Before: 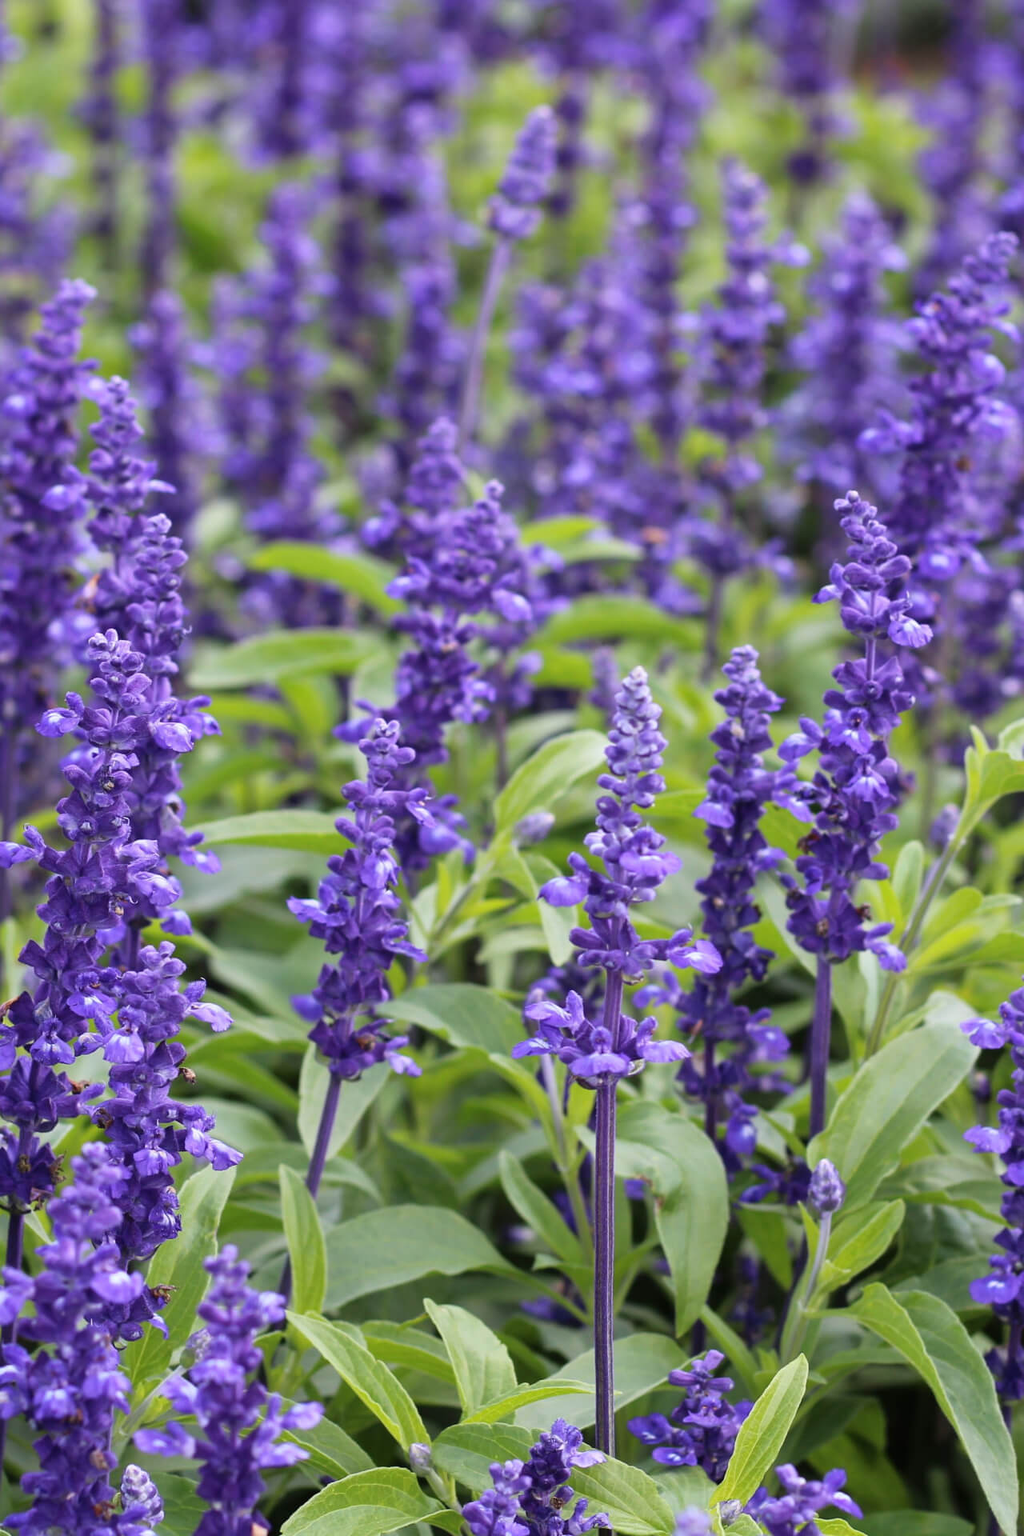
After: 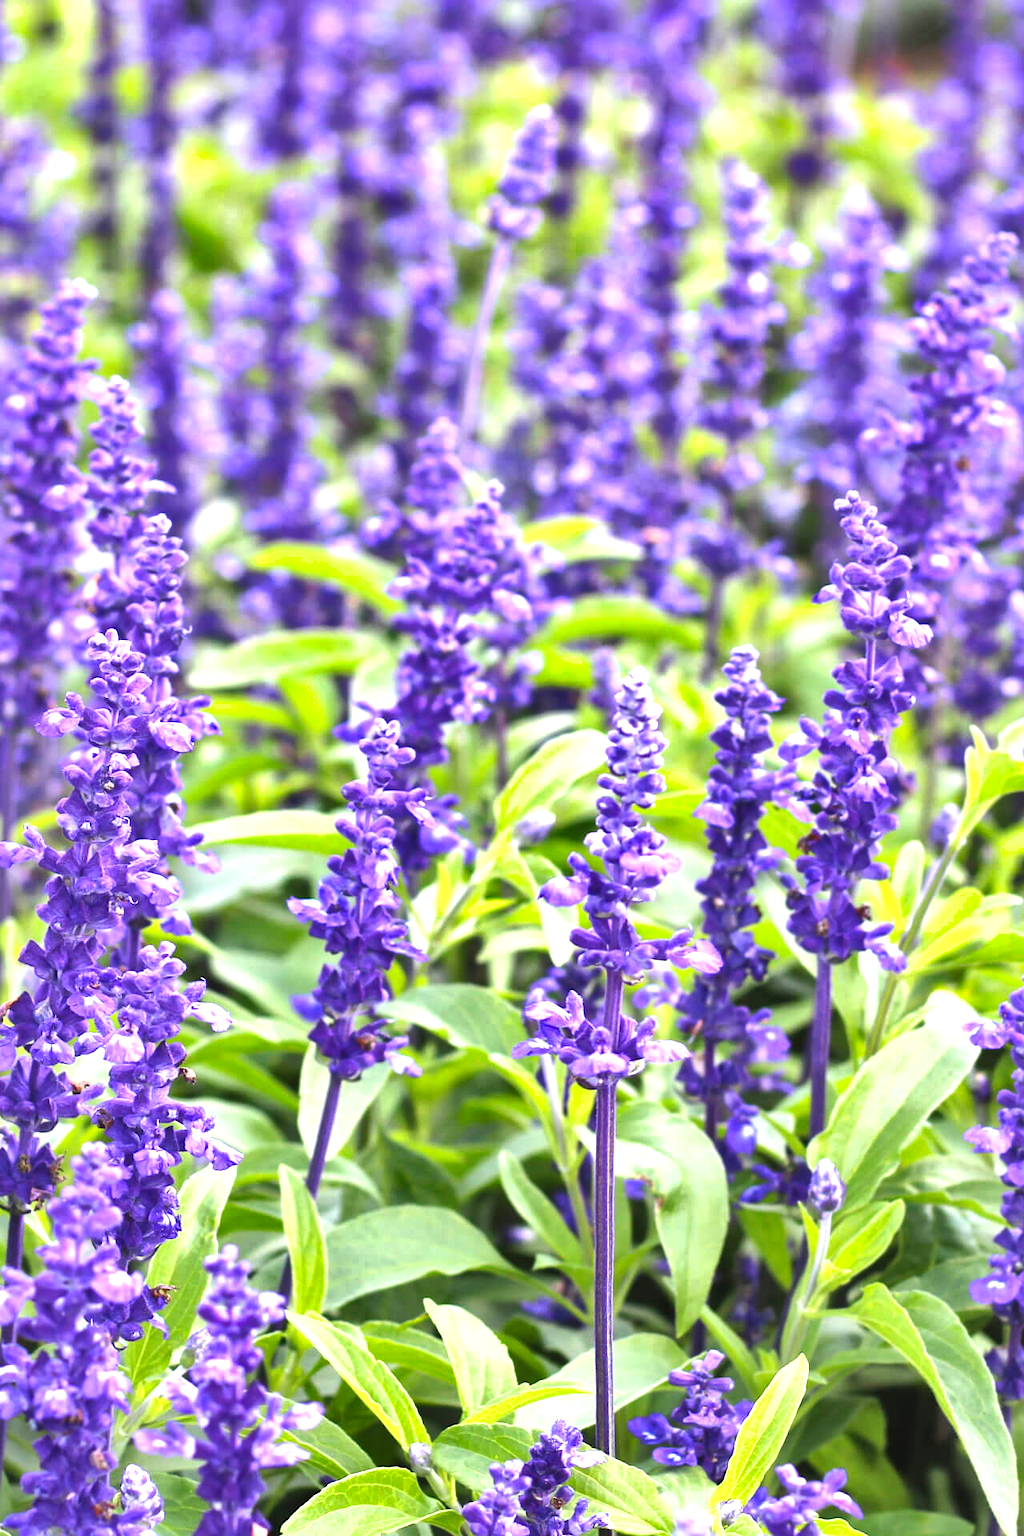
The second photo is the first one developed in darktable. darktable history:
local contrast: mode bilateral grid, contrast 20, coarseness 51, detail 148%, midtone range 0.2
contrast brightness saturation: contrast -0.096, brightness 0.049, saturation 0.076
shadows and highlights: soften with gaussian
exposure: black level correction 0, exposure 1.001 EV, compensate highlight preservation false
tone equalizer: -8 EV -0.388 EV, -7 EV -0.356 EV, -6 EV -0.342 EV, -5 EV -0.248 EV, -3 EV 0.195 EV, -2 EV 0.334 EV, -1 EV 0.381 EV, +0 EV 0.398 EV
